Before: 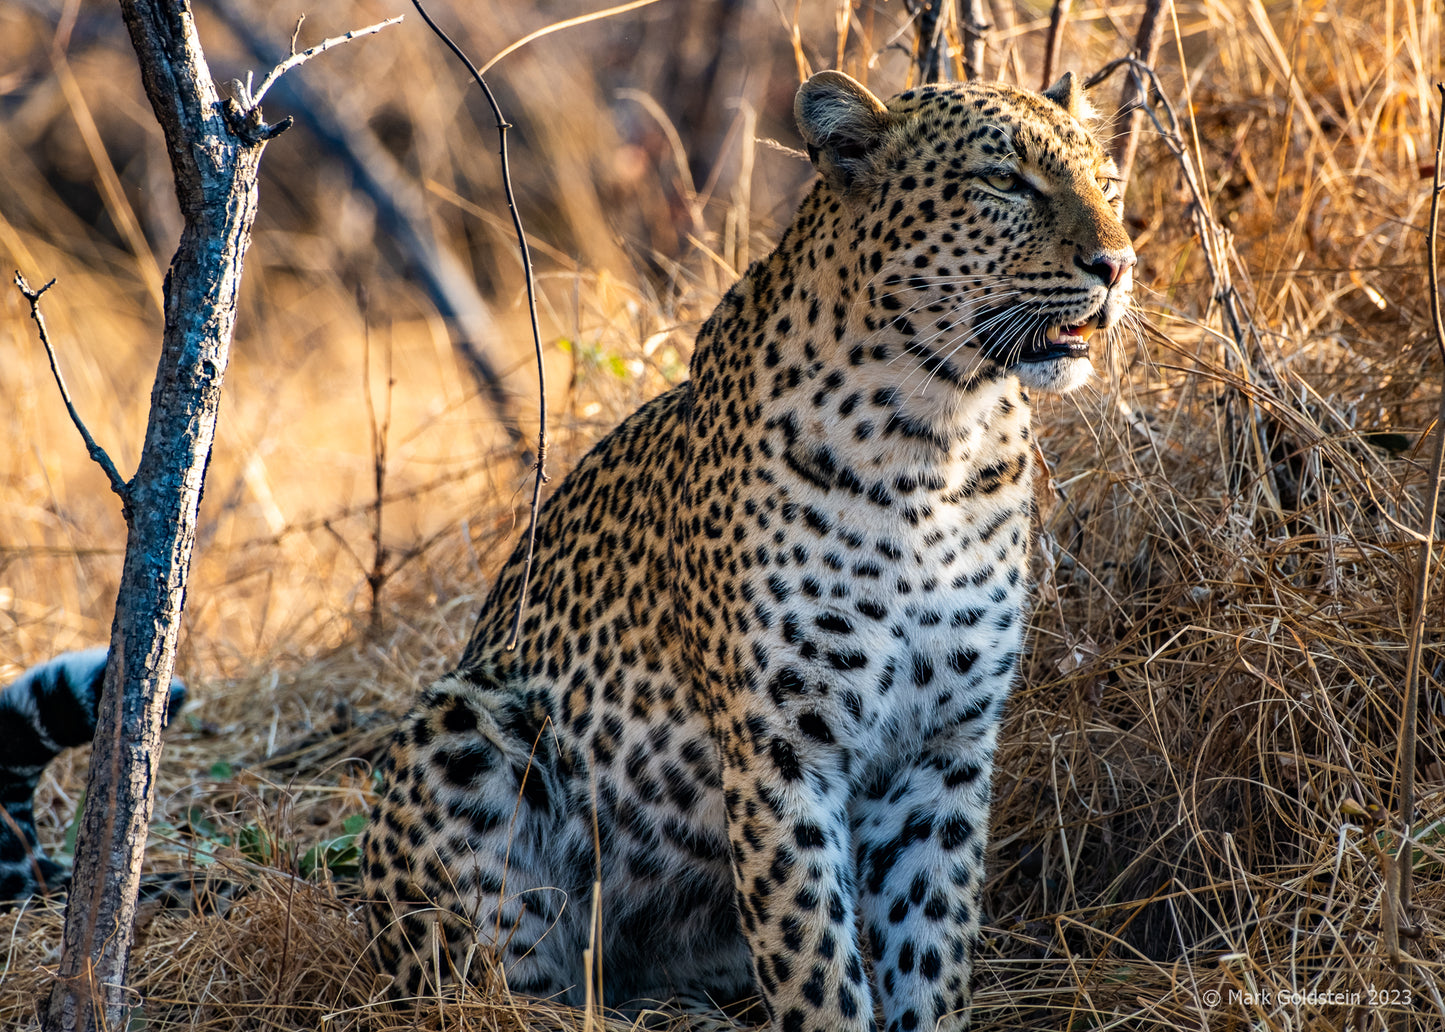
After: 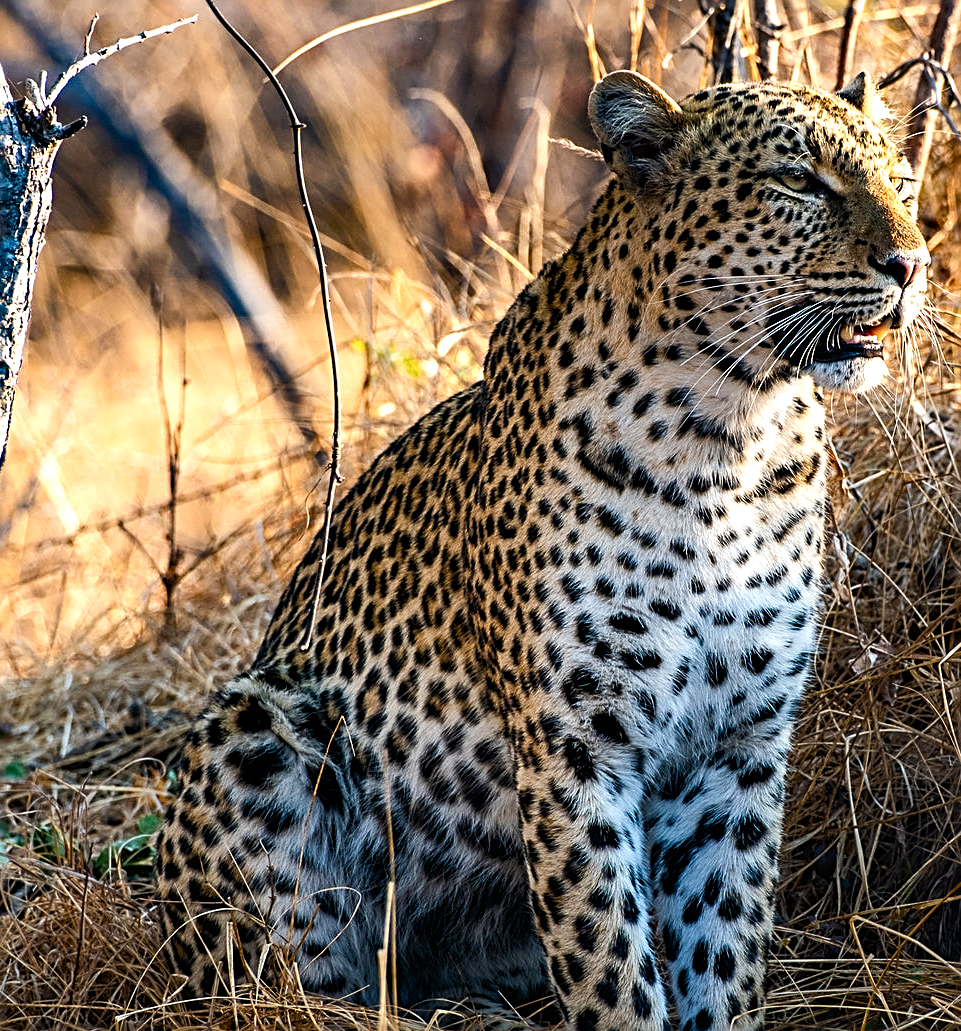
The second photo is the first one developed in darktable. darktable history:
crop and rotate: left 14.304%, right 19.175%
base curve: curves: ch0 [(0, 0) (0.297, 0.298) (1, 1)], preserve colors none
sharpen: radius 2.535, amount 0.63
tone equalizer: -8 EV -0.426 EV, -7 EV -0.392 EV, -6 EV -0.307 EV, -5 EV -0.252 EV, -3 EV 0.22 EV, -2 EV 0.347 EV, -1 EV 0.41 EV, +0 EV 0.414 EV, edges refinement/feathering 500, mask exposure compensation -1.57 EV, preserve details no
color balance rgb: perceptual saturation grading › global saturation 20%, perceptual saturation grading › highlights -24.761%, perceptual saturation grading › shadows 24.94%
